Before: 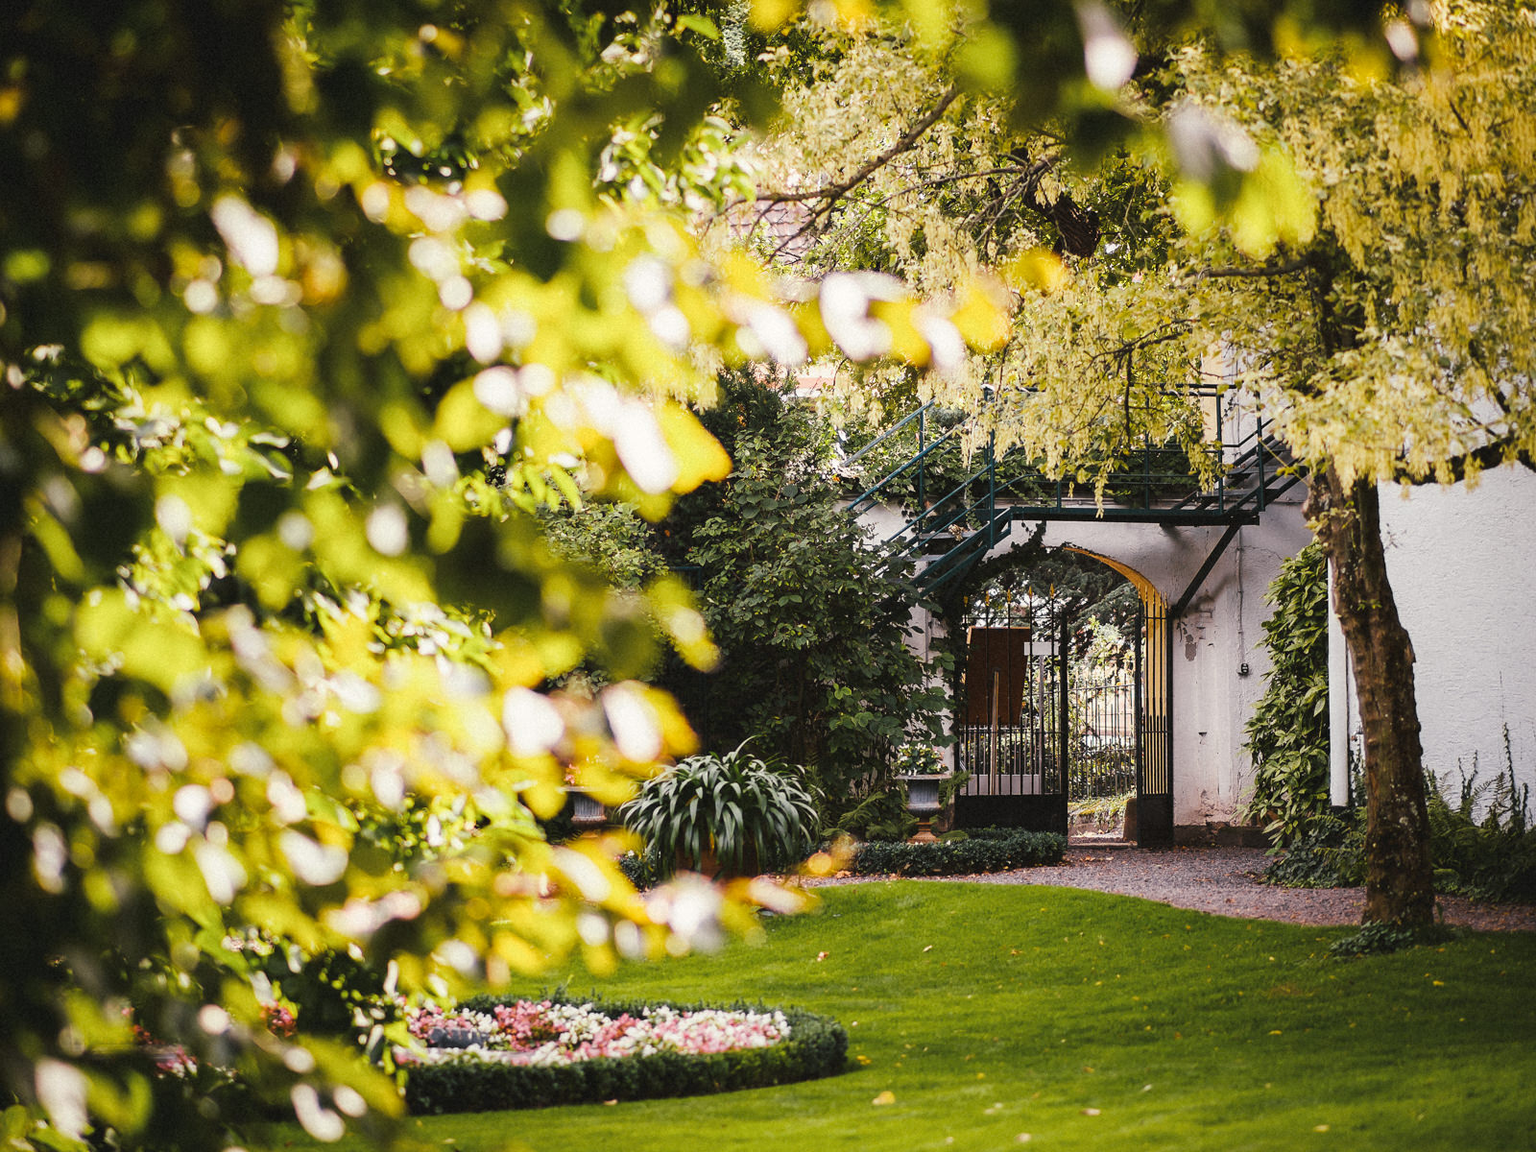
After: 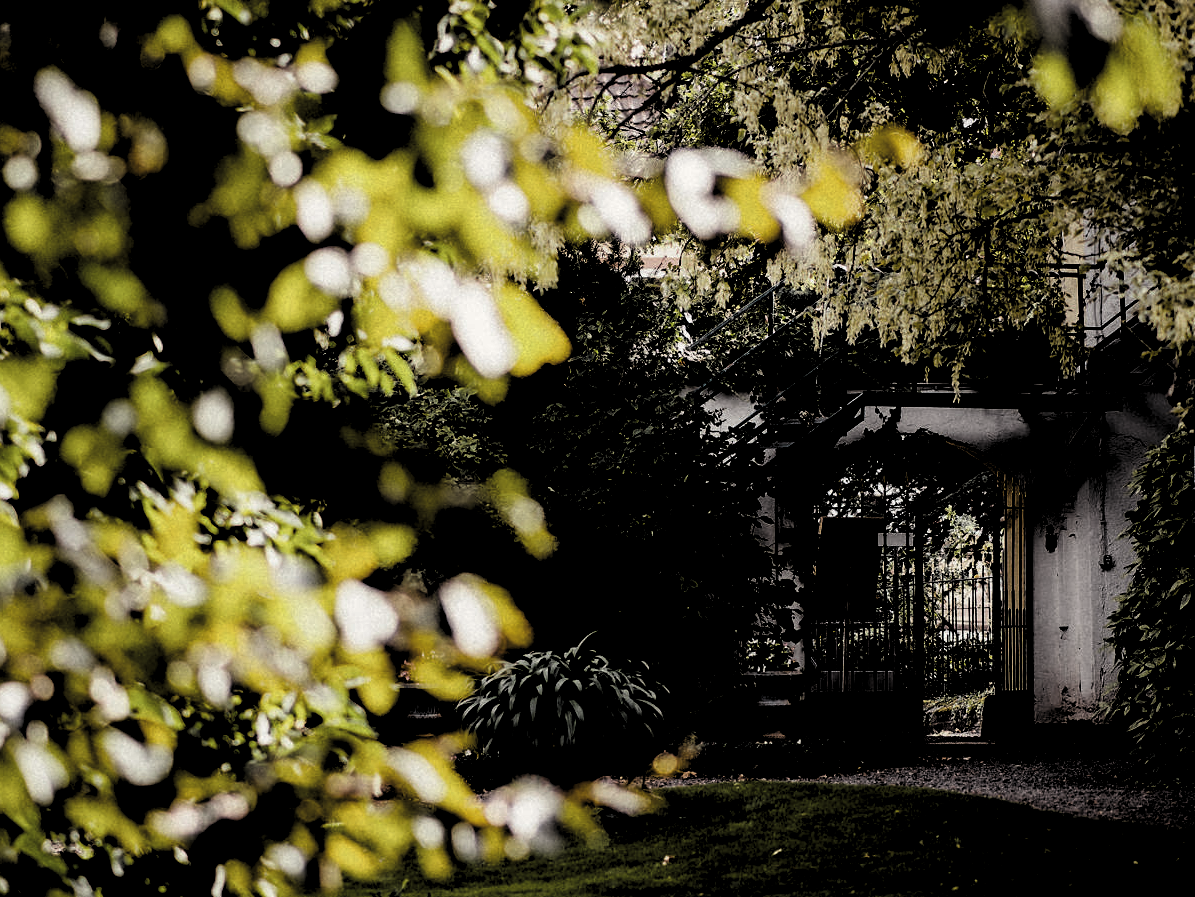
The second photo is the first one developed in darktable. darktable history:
levels: levels [0.514, 0.759, 1]
crop and rotate: left 11.831%, top 11.346%, right 13.429%, bottom 13.899%
